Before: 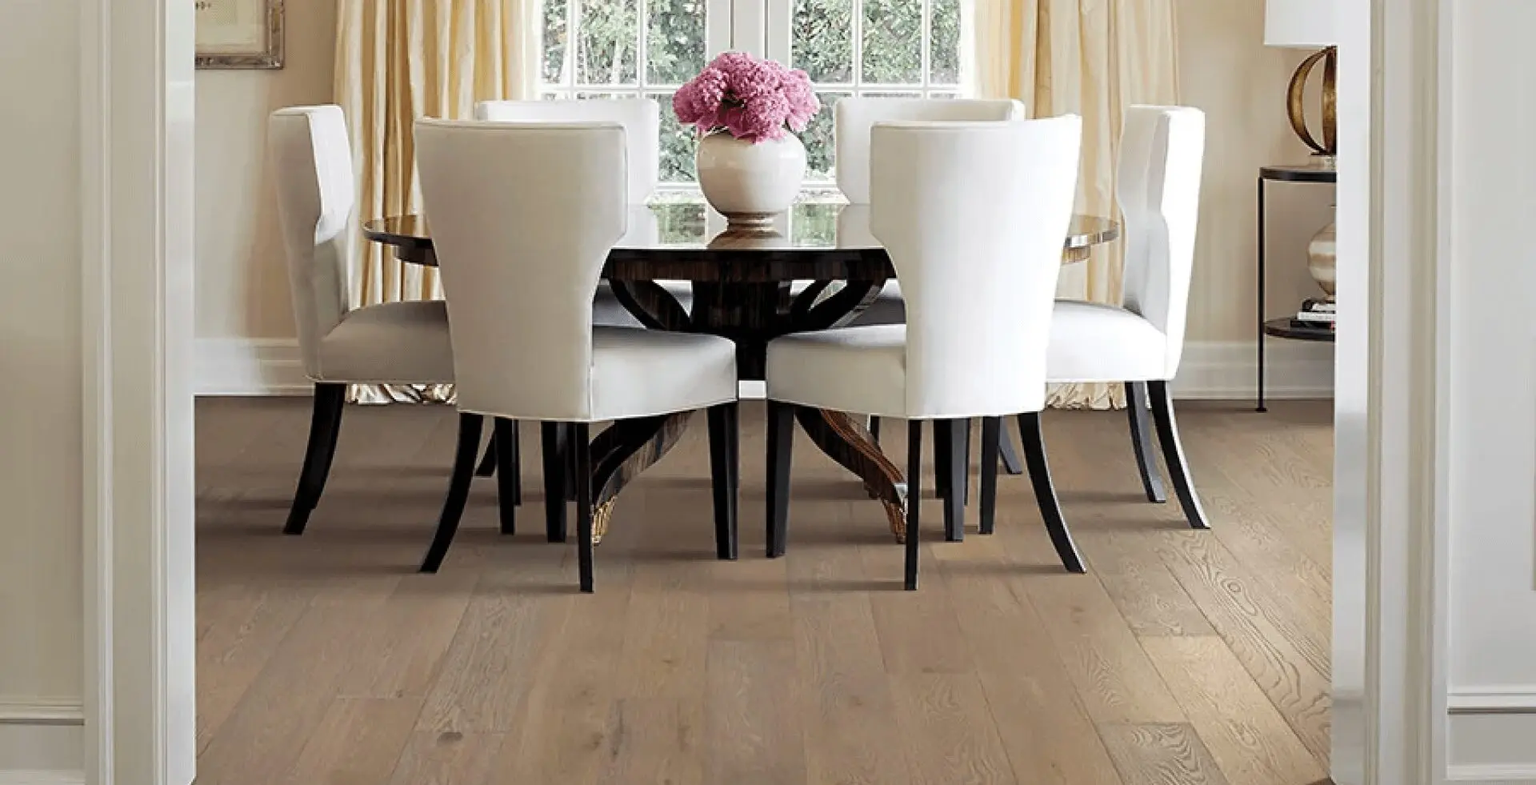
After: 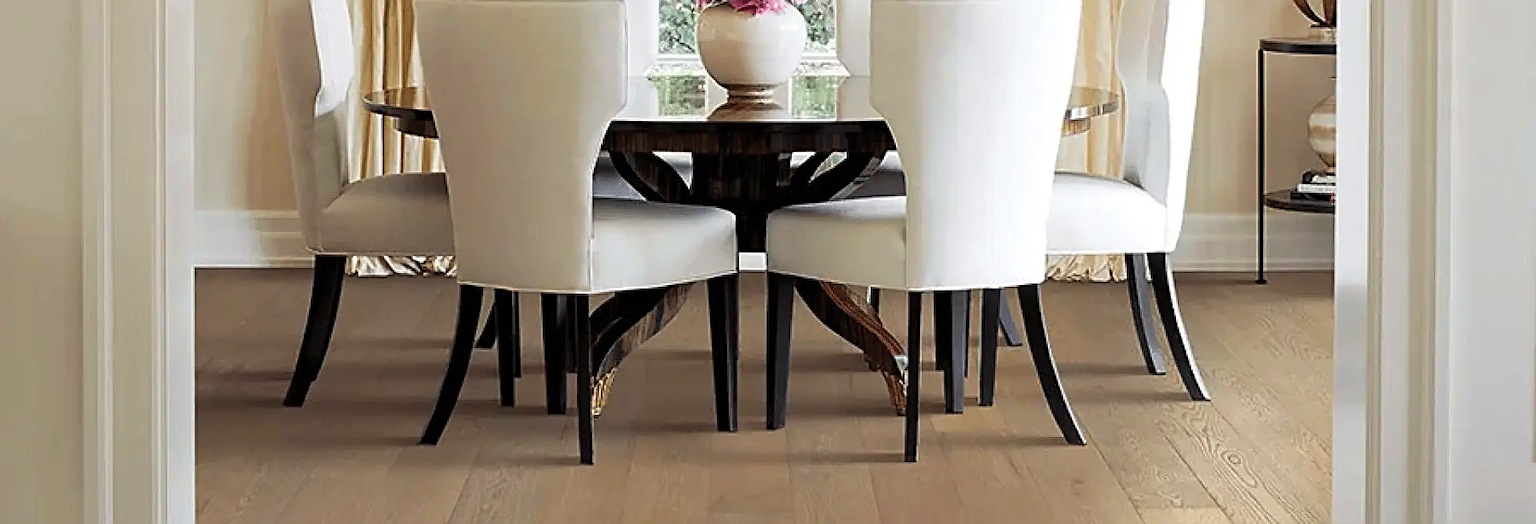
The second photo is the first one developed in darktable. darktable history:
sharpen: on, module defaults
velvia: on, module defaults
crop: top 16.4%, bottom 16.748%
